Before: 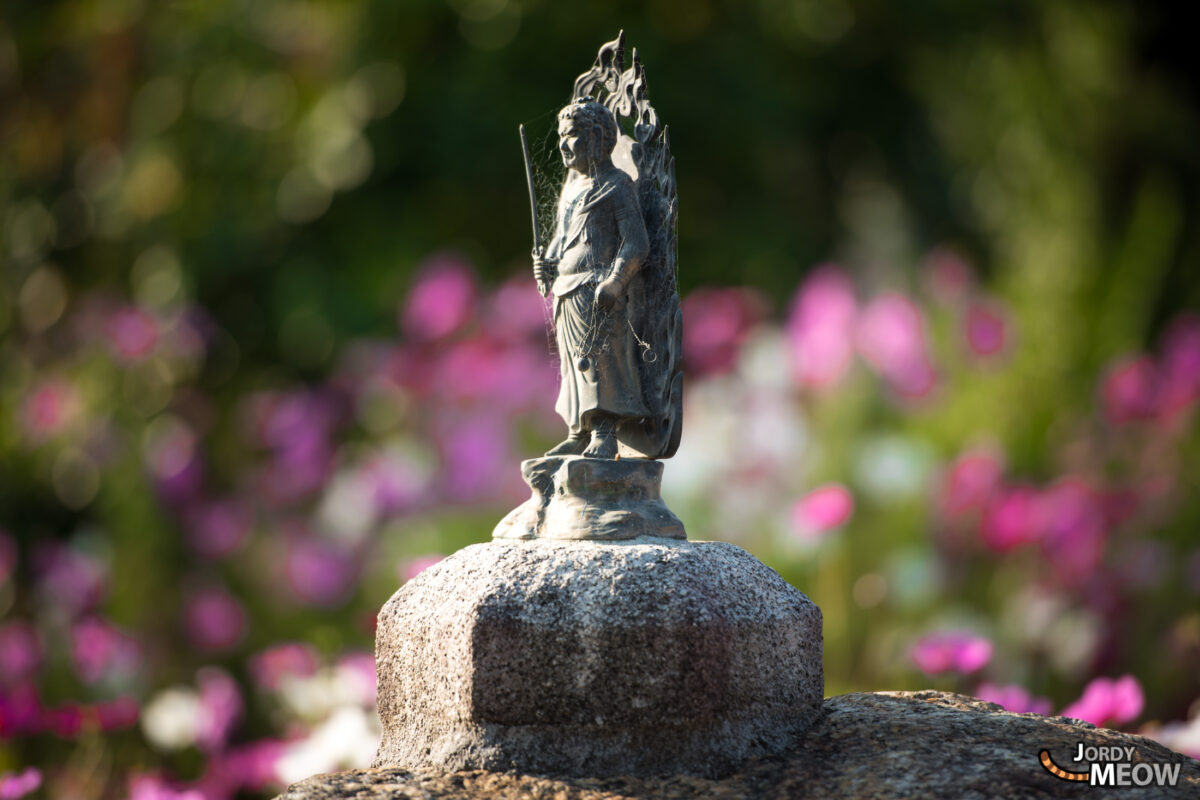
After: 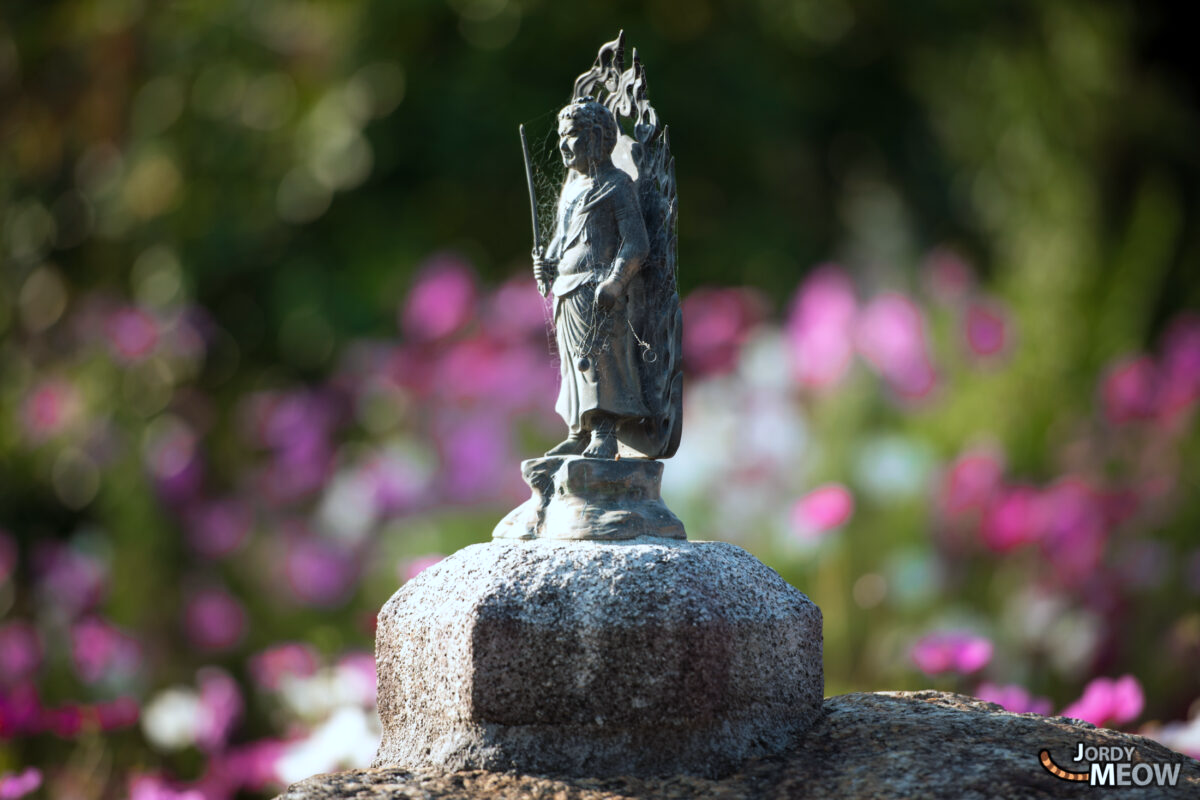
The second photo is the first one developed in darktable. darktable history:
color correction: highlights a* -4.17, highlights b* -10.83
